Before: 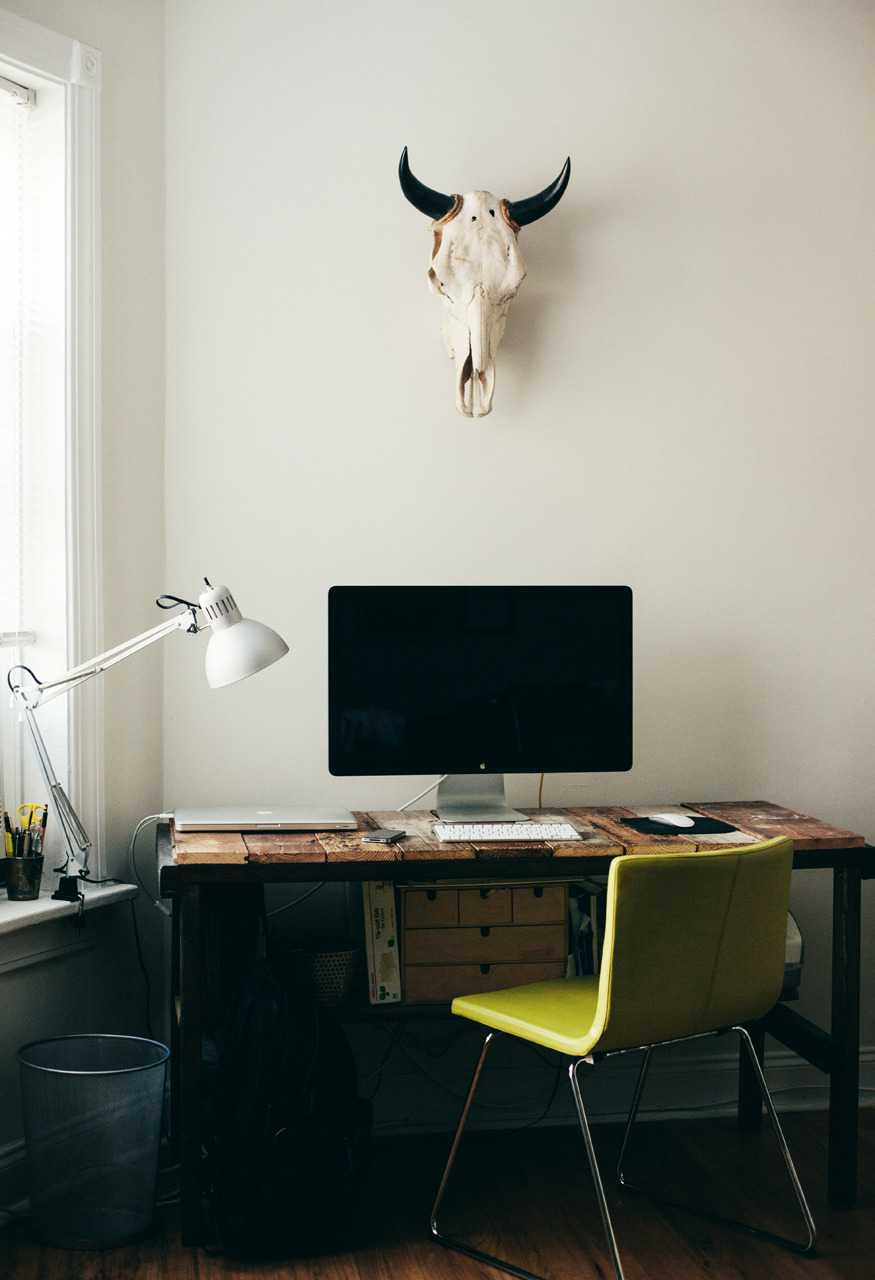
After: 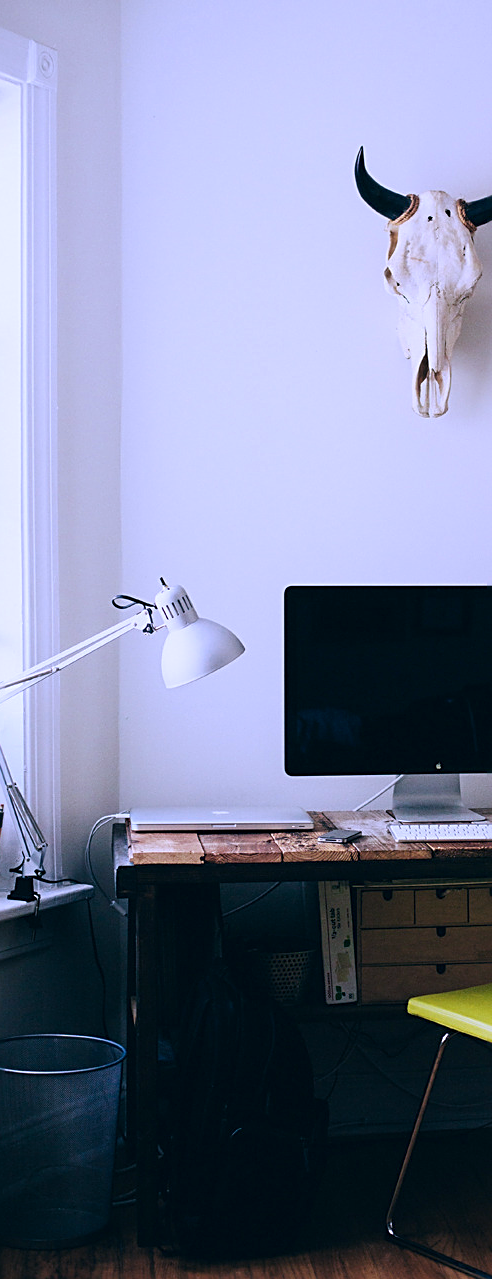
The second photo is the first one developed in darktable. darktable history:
crop: left 5.114%, right 38.589%
white balance: red 1.042, blue 1.17
exposure: exposure -0.041 EV, compensate highlight preservation false
color calibration: output R [0.994, 0.059, -0.119, 0], output G [-0.036, 1.09, -0.119, 0], output B [0.078, -0.108, 0.961, 0], illuminant custom, x 0.371, y 0.382, temperature 4281.14 K
sharpen: on, module defaults
